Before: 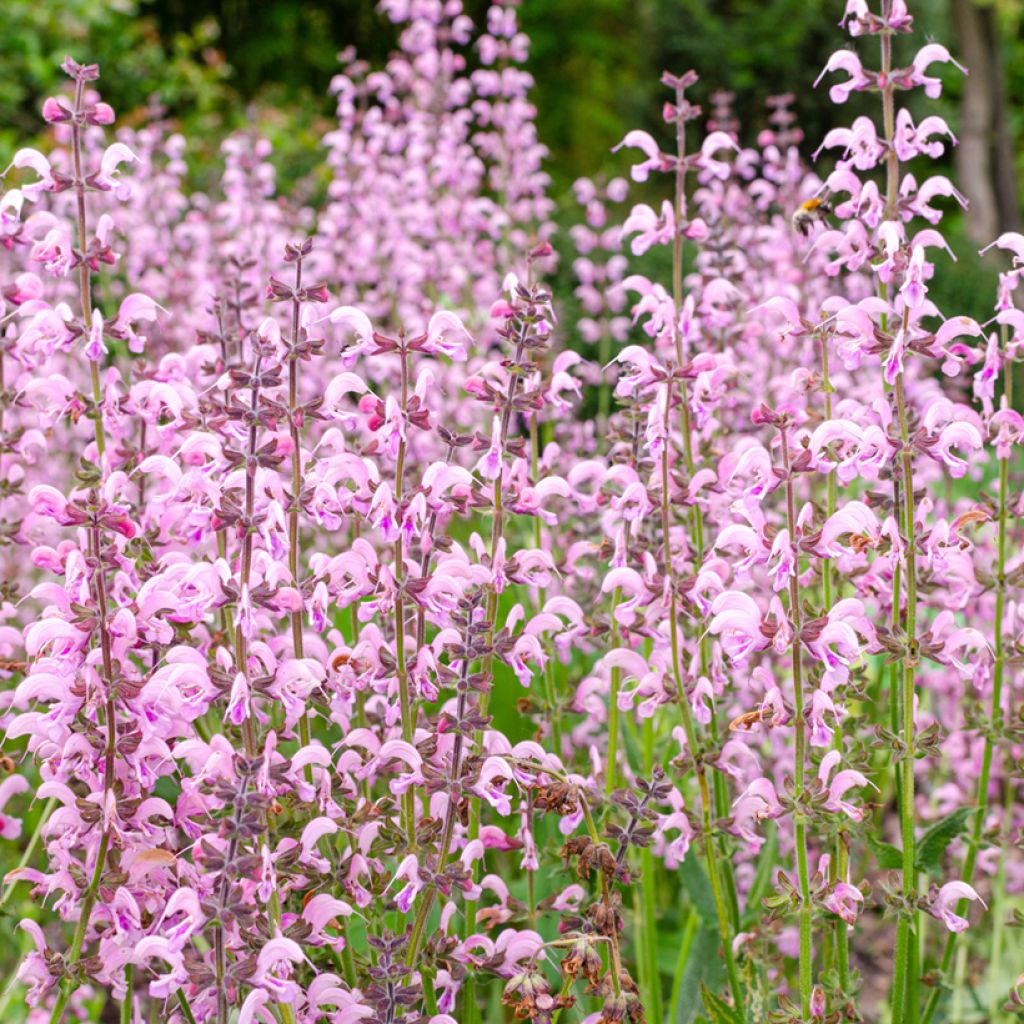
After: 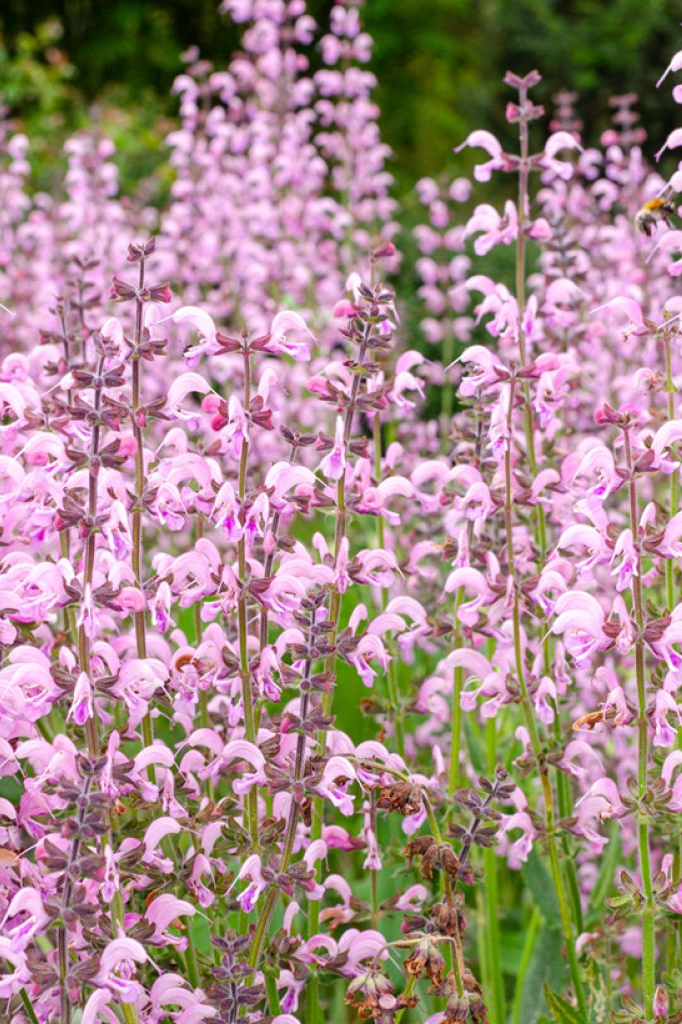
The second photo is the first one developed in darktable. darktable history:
crop: left 15.419%, right 17.914%
